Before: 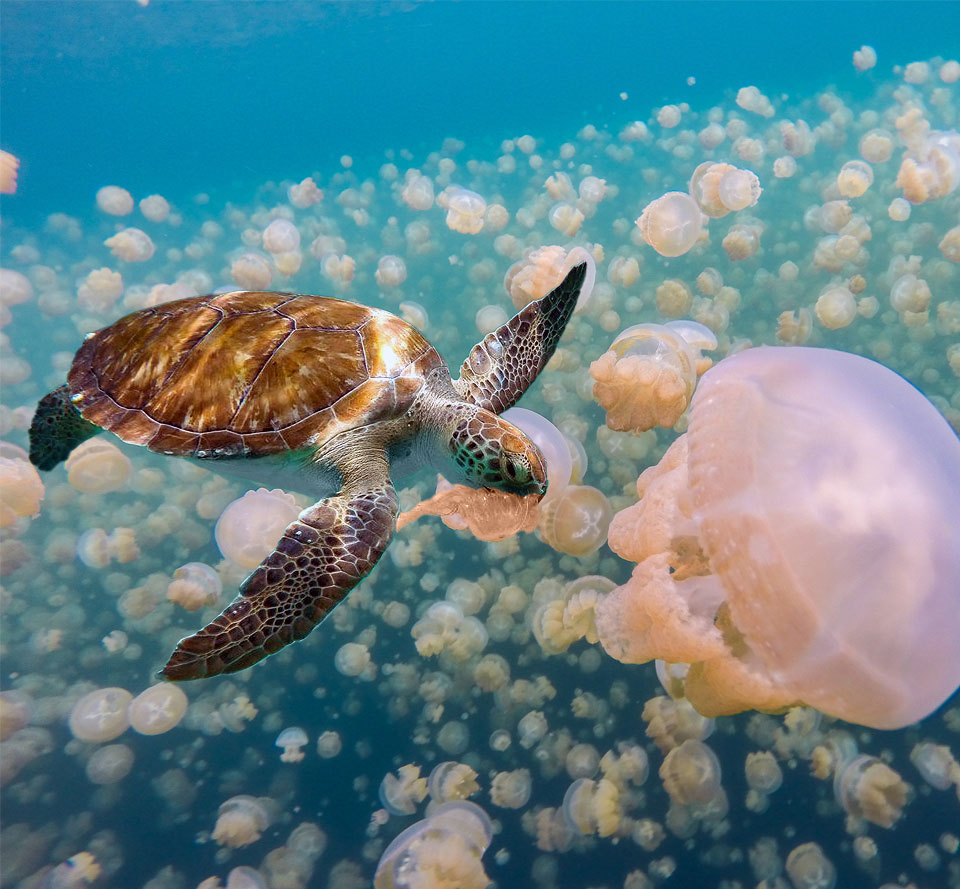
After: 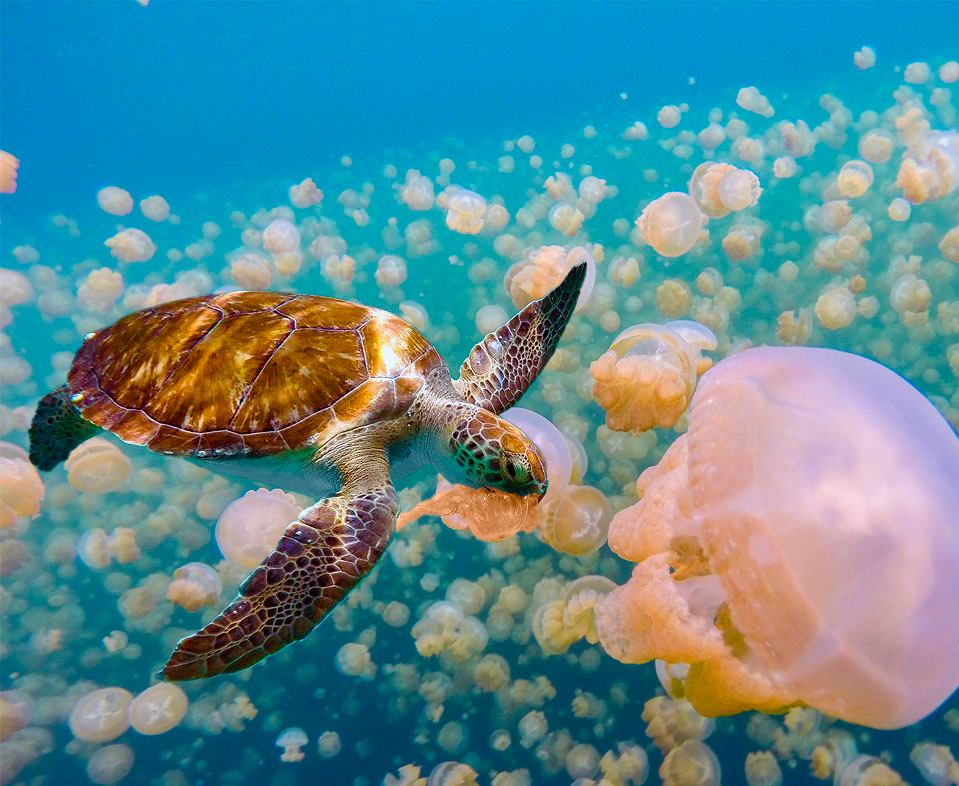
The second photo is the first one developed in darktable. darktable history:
color balance rgb: perceptual saturation grading › global saturation 20%, perceptual saturation grading › highlights -25%, perceptual saturation grading › shadows 25%, global vibrance 50%
crop and rotate: top 0%, bottom 11.49%
